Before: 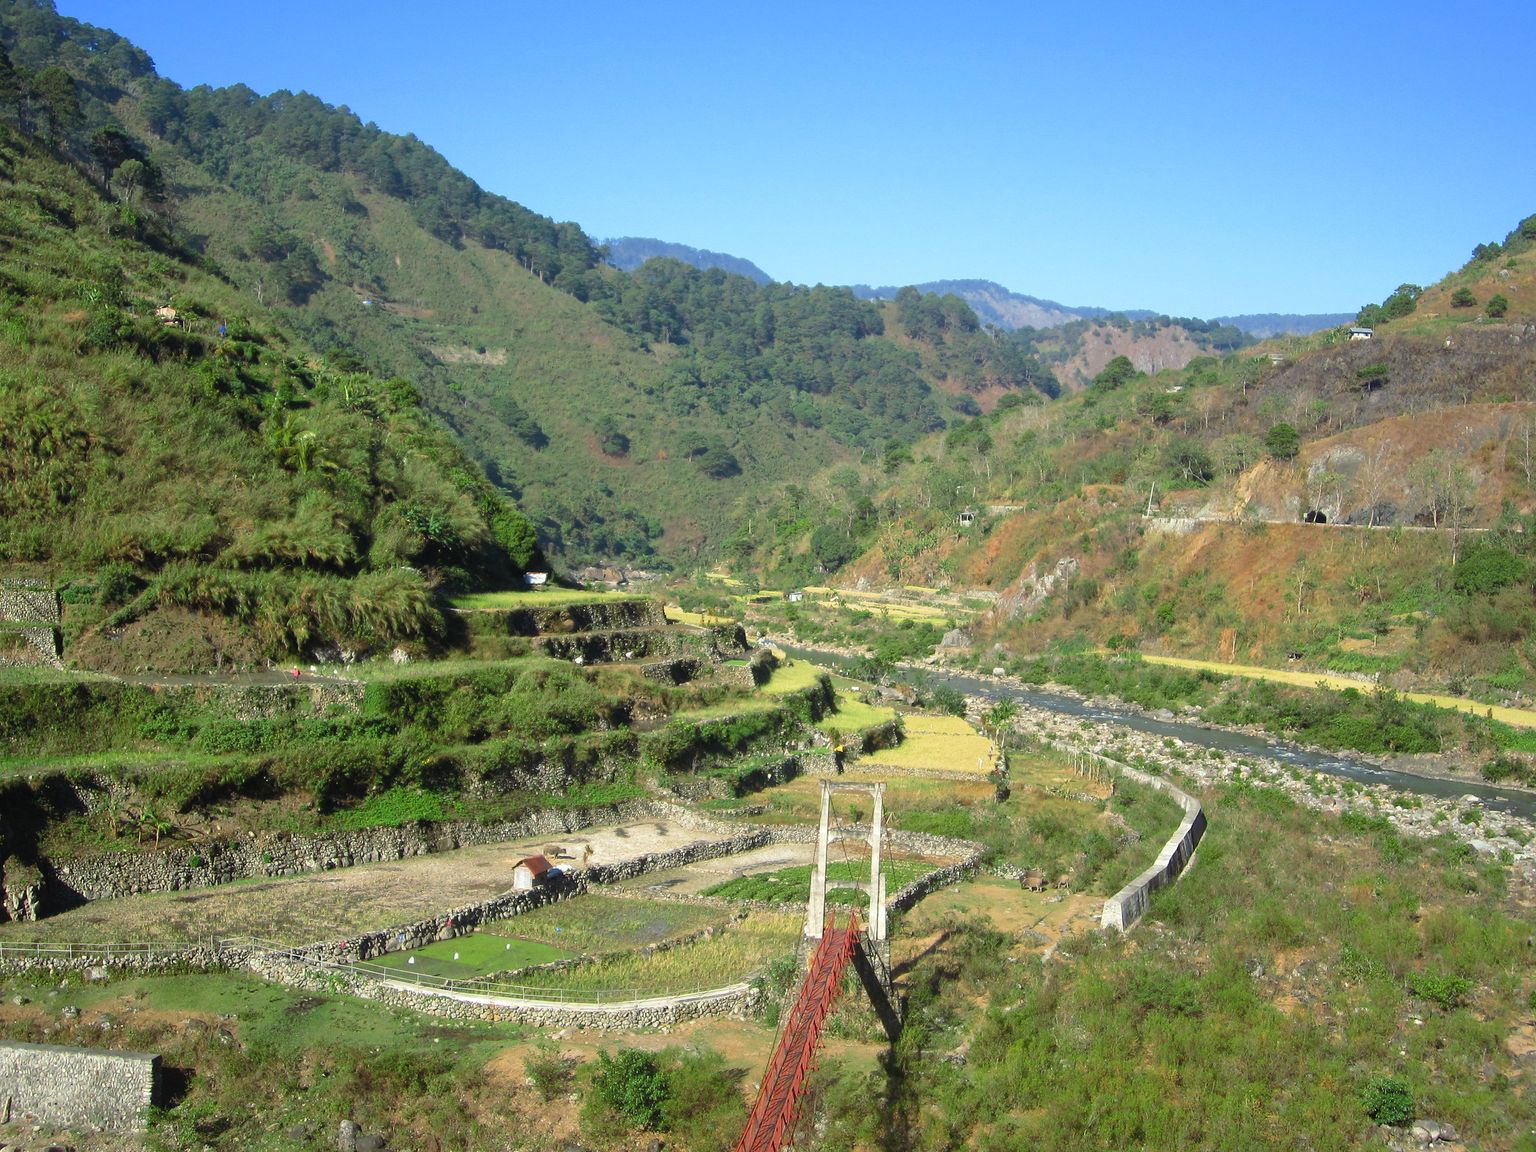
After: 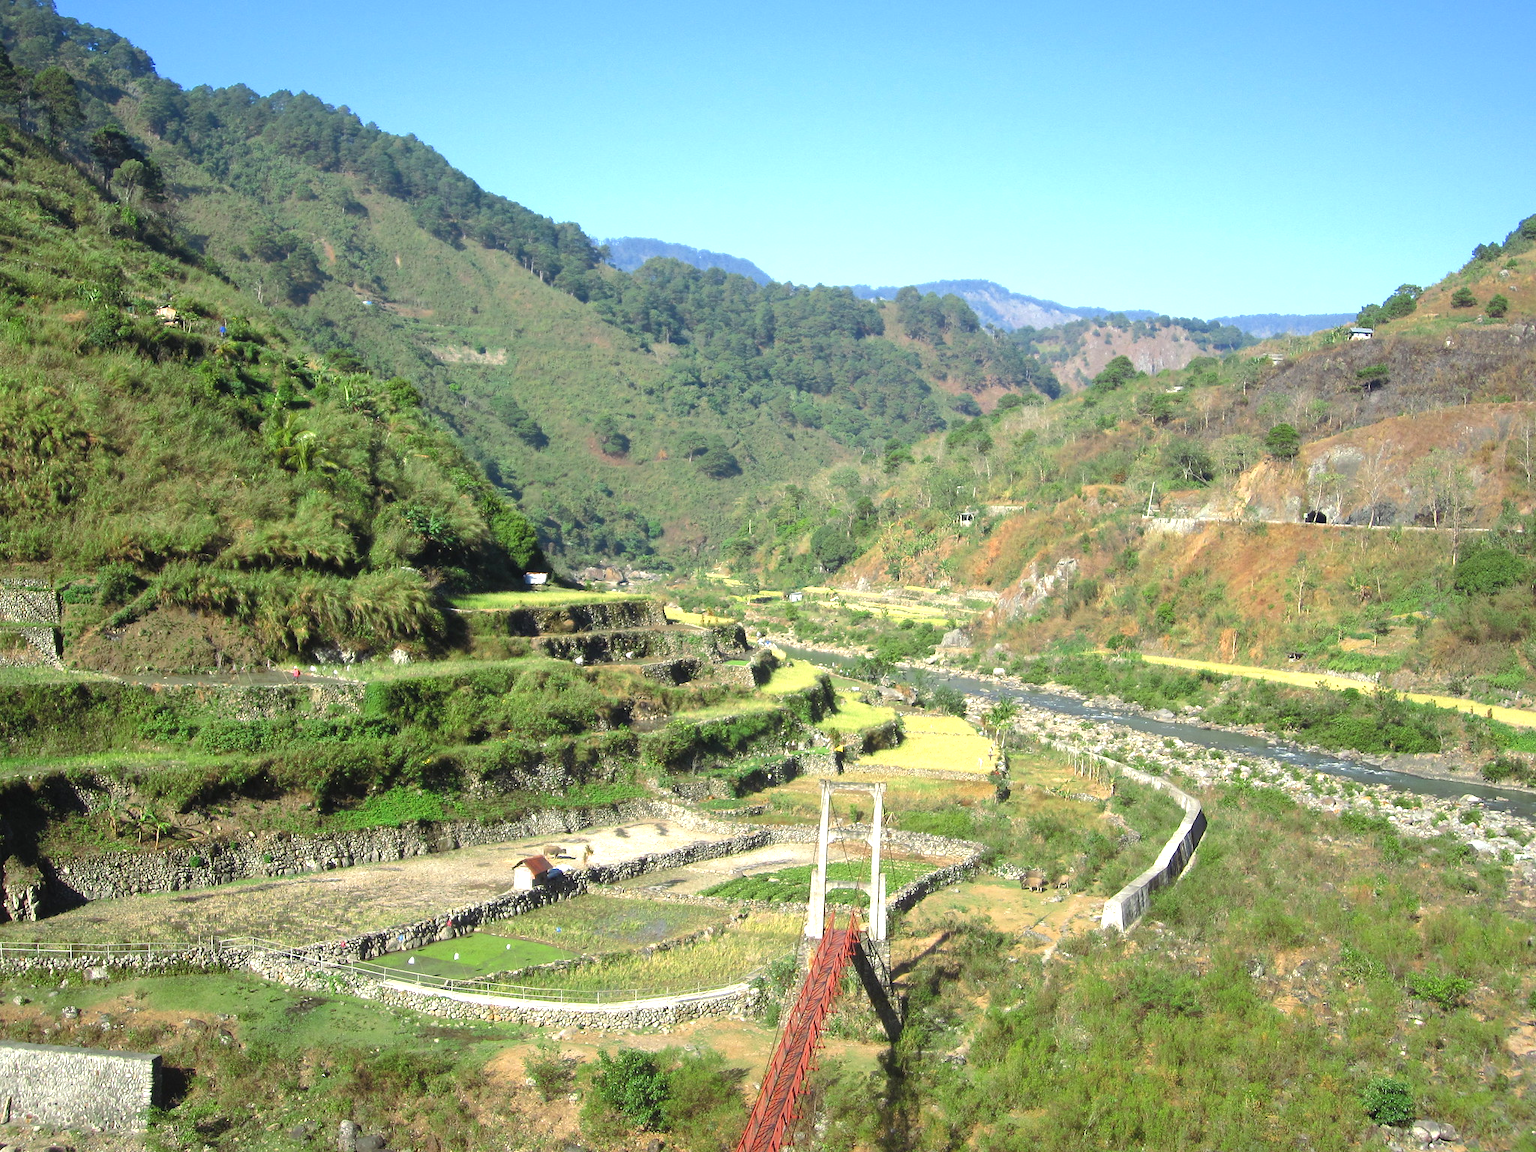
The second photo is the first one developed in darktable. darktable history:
exposure: exposure 0.6 EV, compensate highlight preservation false
contrast brightness saturation: saturation -0.05
